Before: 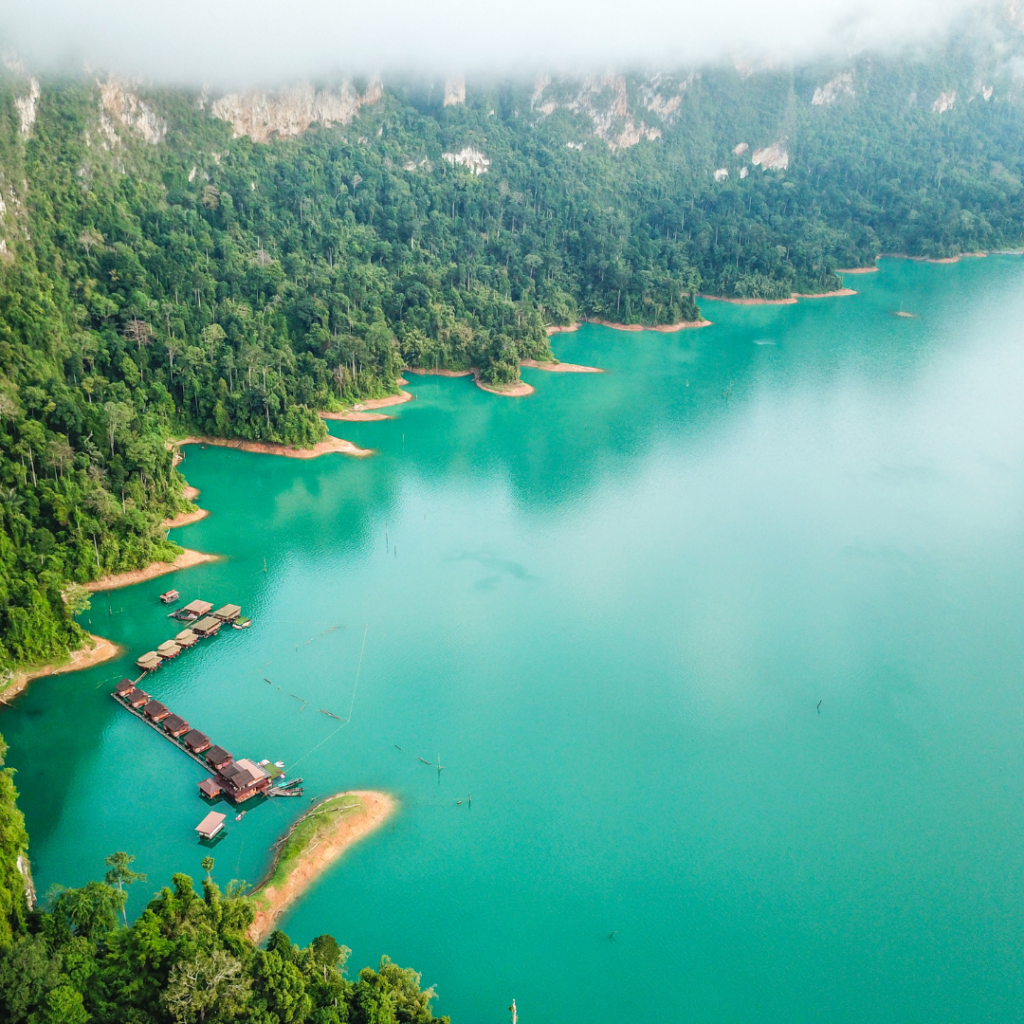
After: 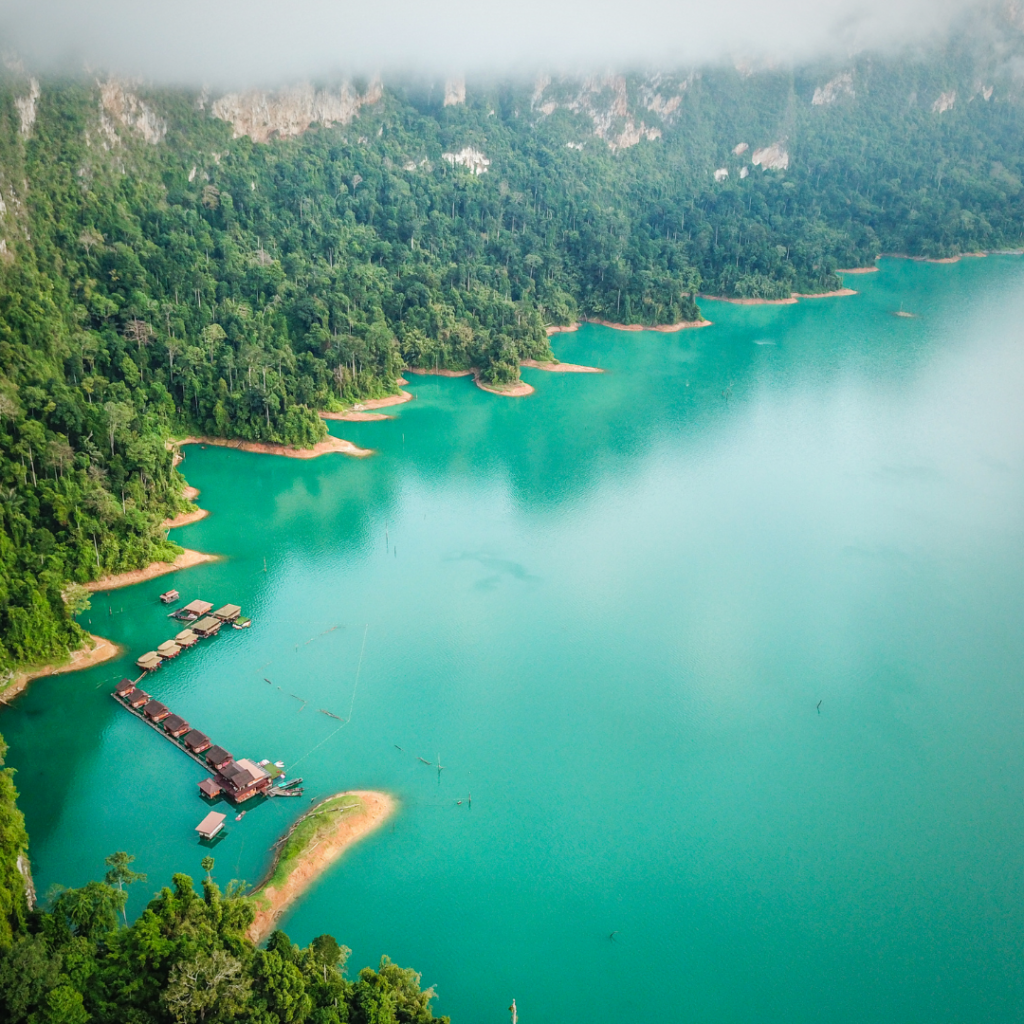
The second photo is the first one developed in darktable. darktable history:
vignetting: fall-off start 67.76%, fall-off radius 68.08%, brightness -0.37, saturation 0.006, automatic ratio true
